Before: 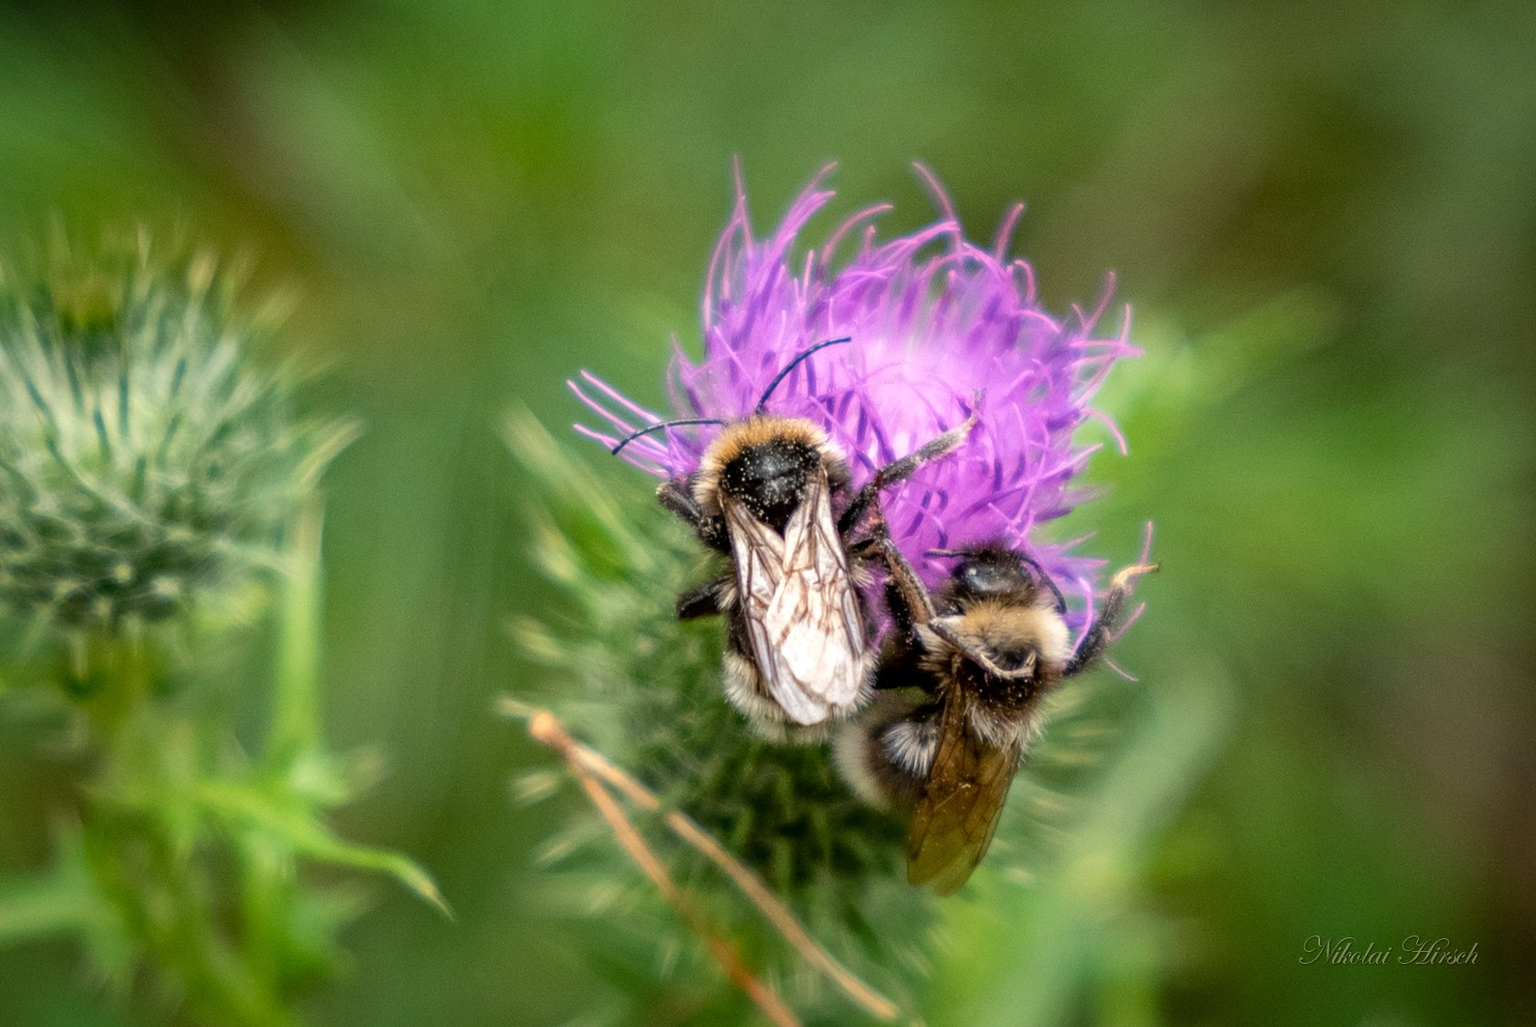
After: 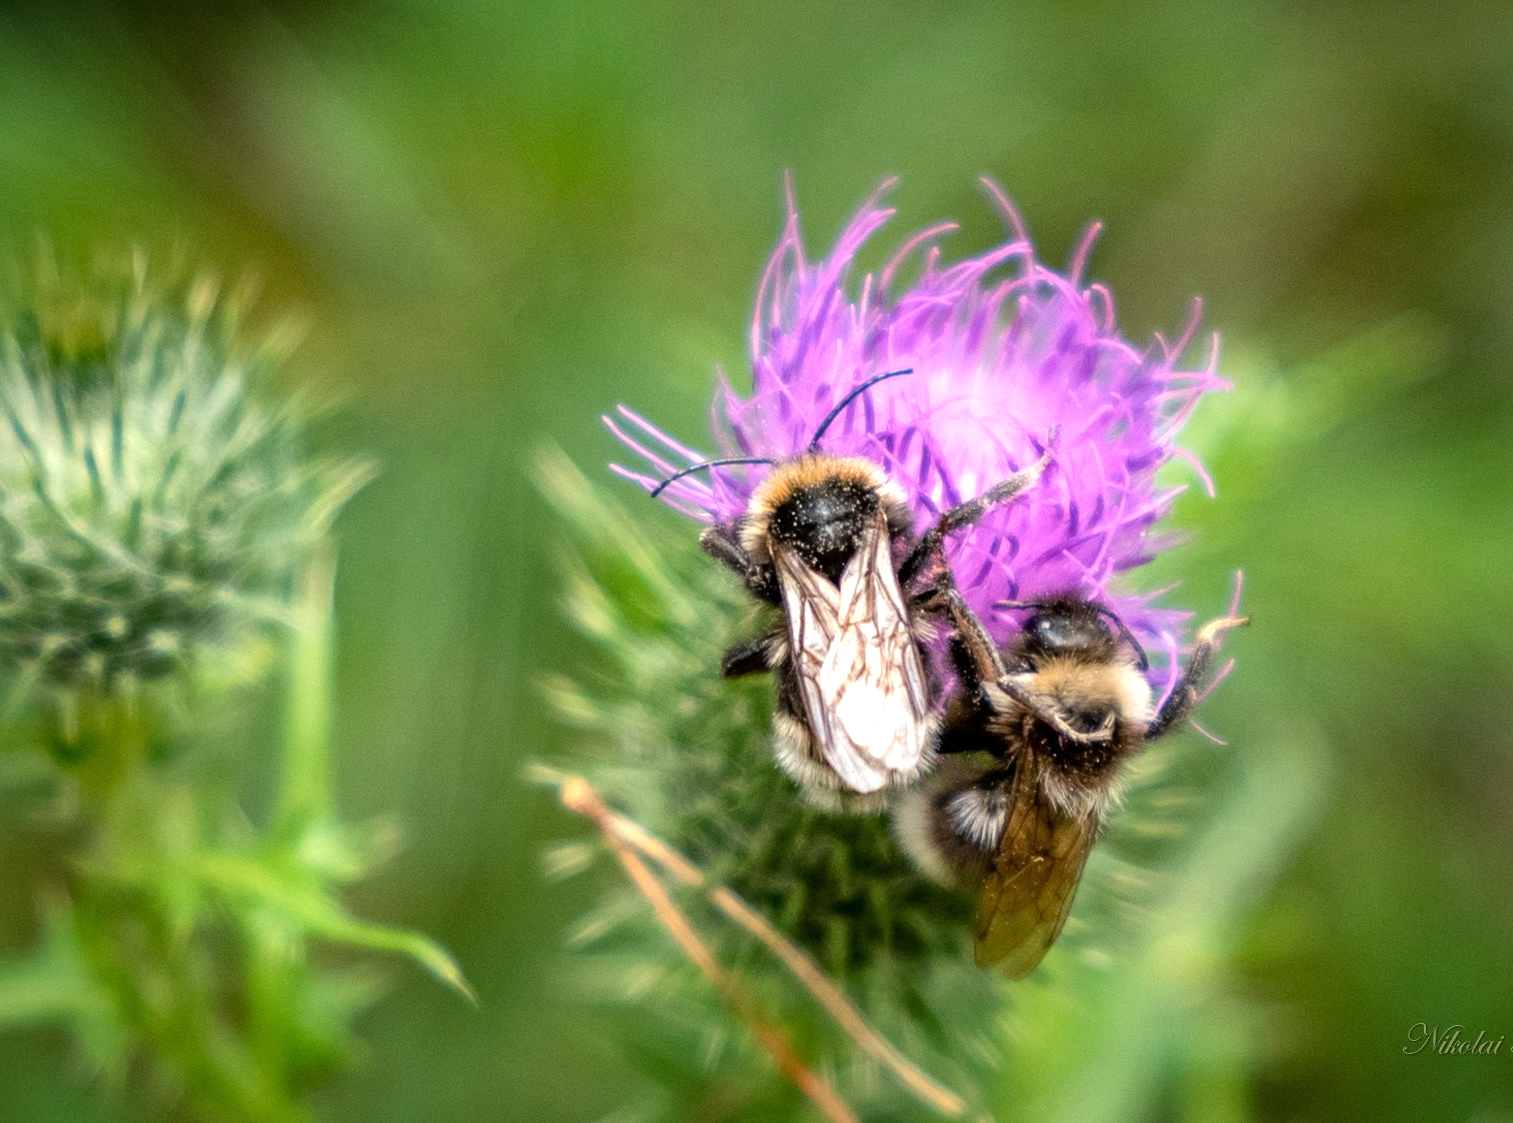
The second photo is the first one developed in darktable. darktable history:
crop and rotate: left 1.088%, right 8.807%
exposure: exposure 0.367 EV, compensate highlight preservation false
